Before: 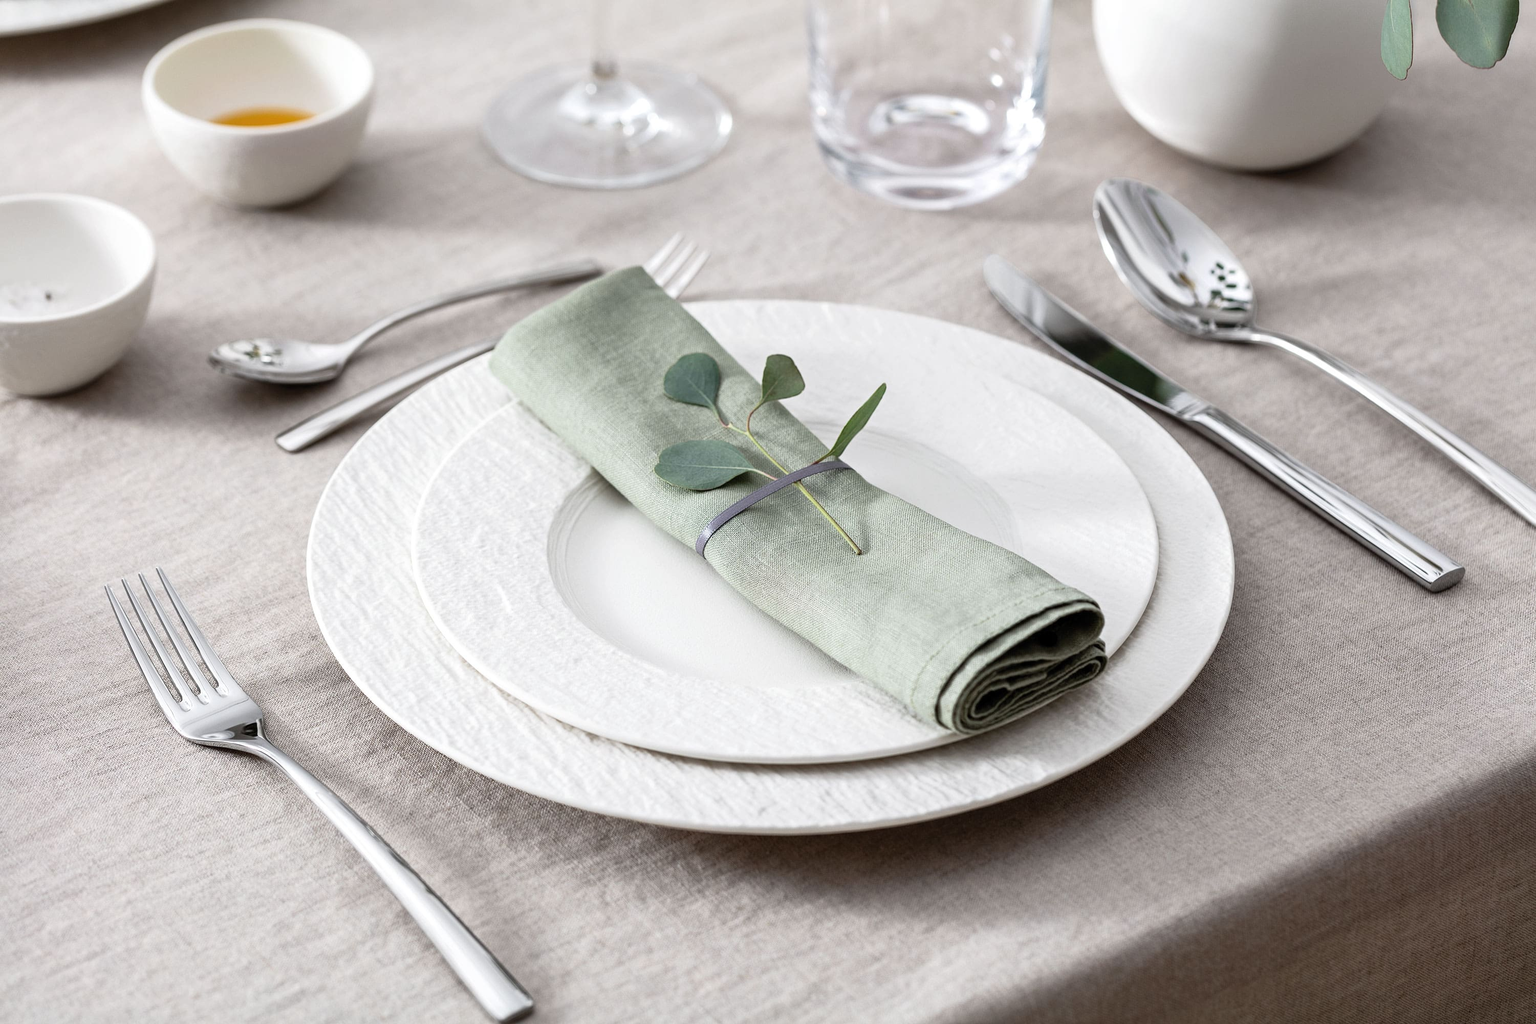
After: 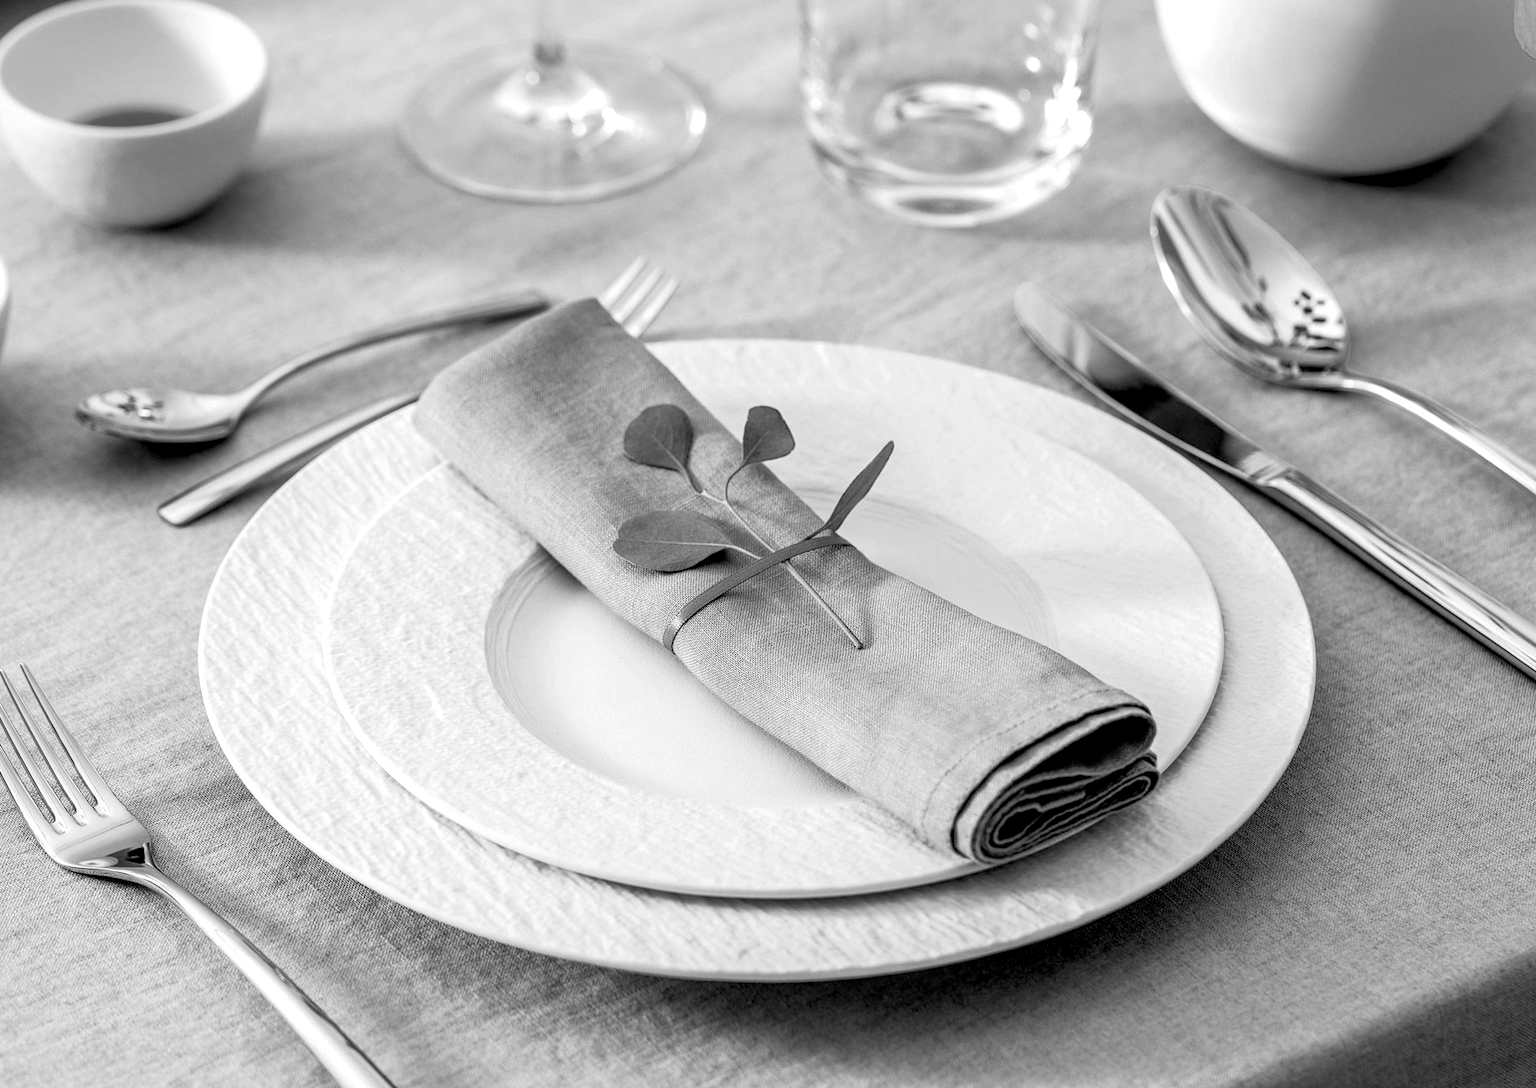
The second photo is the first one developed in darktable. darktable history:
exposure: black level correction 0.012, compensate highlight preservation false
local contrast: on, module defaults
monochrome: a -11.7, b 1.62, size 0.5, highlights 0.38
crop: left 9.929%, top 3.475%, right 9.188%, bottom 9.529%
rotate and perspective: lens shift (vertical) 0.048, lens shift (horizontal) -0.024, automatic cropping off
